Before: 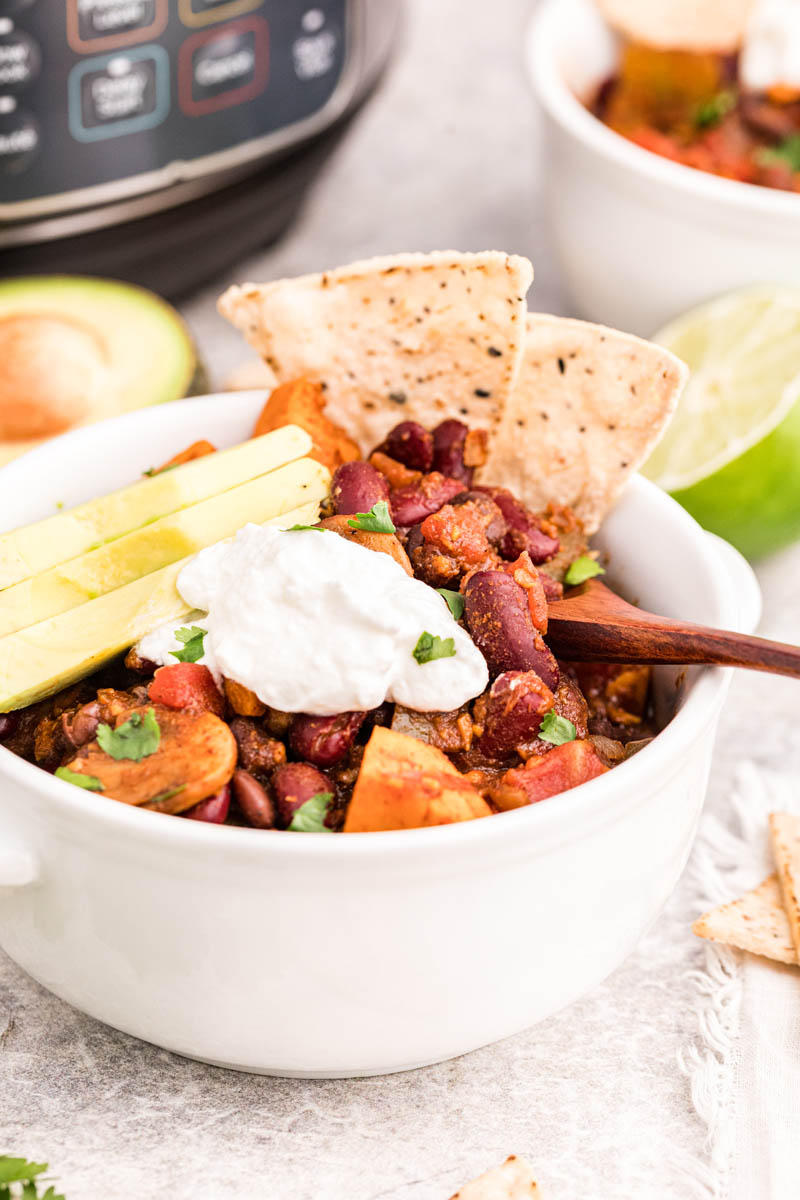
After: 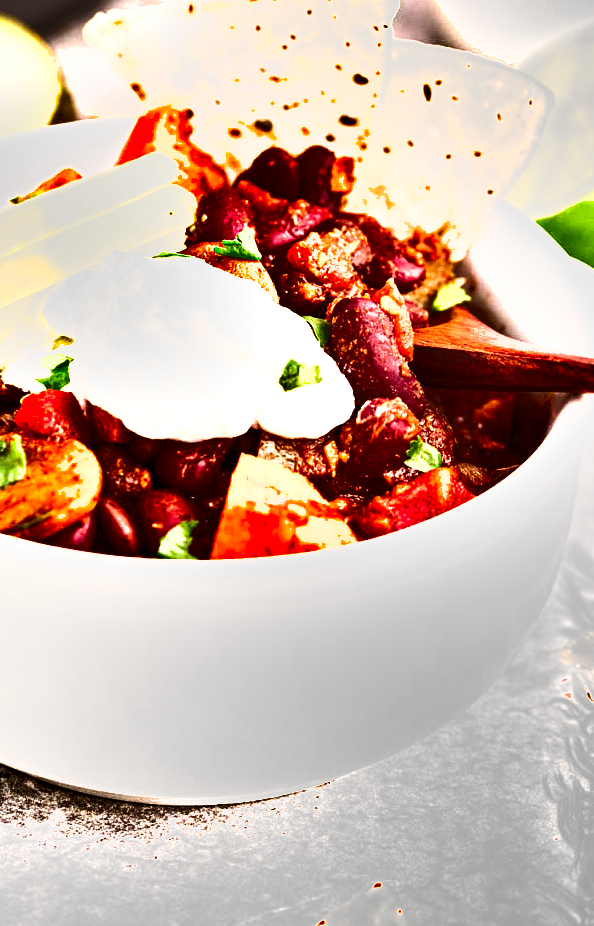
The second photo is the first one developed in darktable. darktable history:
exposure: black level correction 0, exposure 1.102 EV, compensate exposure bias true, compensate highlight preservation false
crop: left 16.863%, top 22.75%, right 8.767%
shadows and highlights: shadows 74.53, highlights -61.11, soften with gaussian
